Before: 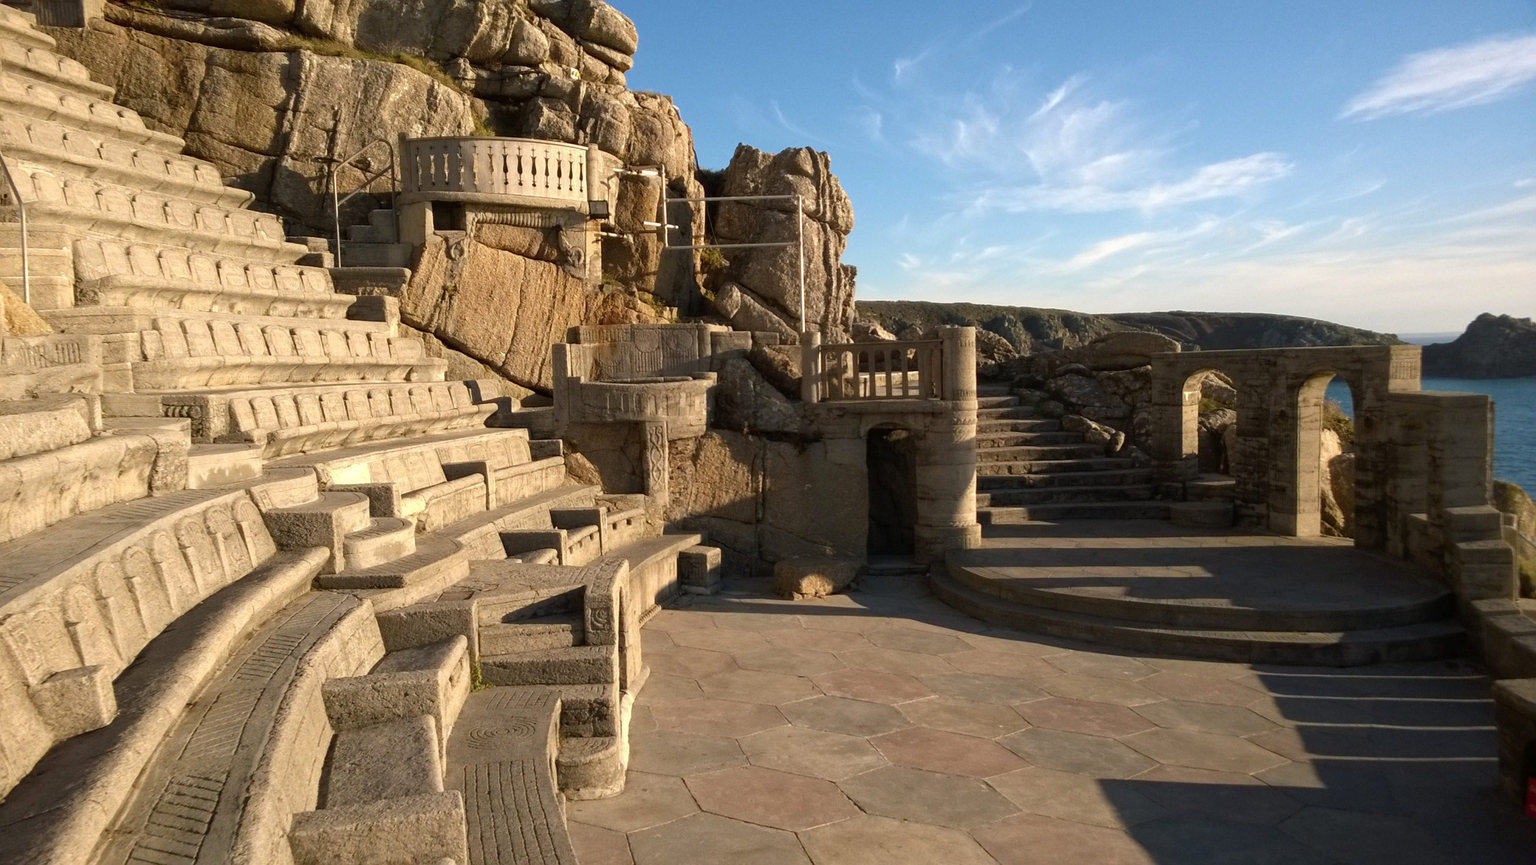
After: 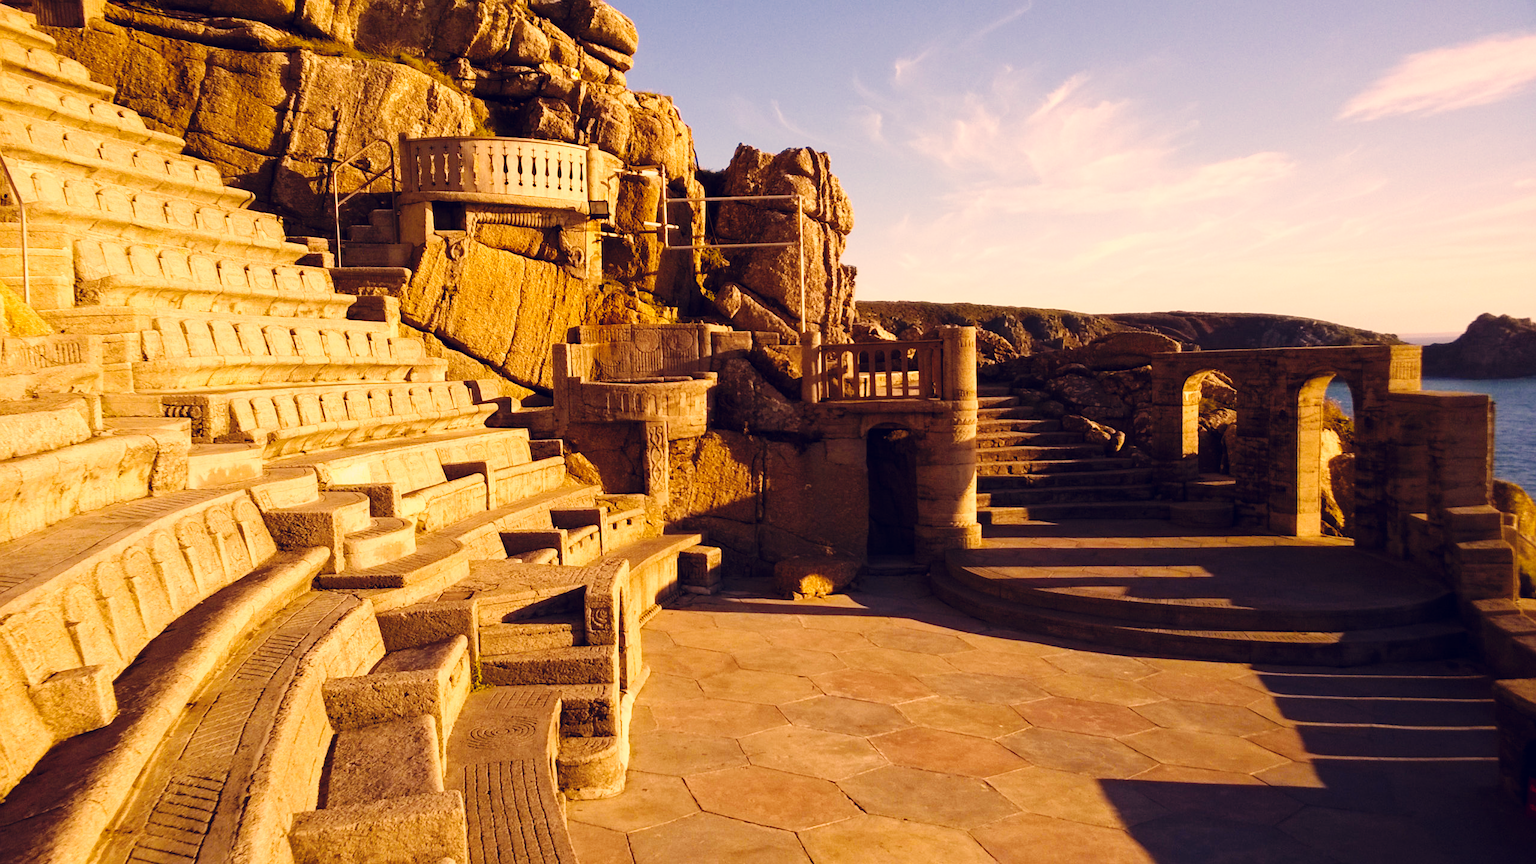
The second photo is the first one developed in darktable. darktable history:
color correction: highlights a* 19.82, highlights b* 27.56, shadows a* 3.34, shadows b* -18.06, saturation 0.722
color balance rgb: power › chroma 1.525%, power › hue 27.27°, highlights gain › chroma 0.995%, highlights gain › hue 29.71°, perceptual saturation grading › global saturation 37.14%, perceptual saturation grading › shadows 36.086%, global vibrance 19.77%
base curve: curves: ch0 [(0, 0) (0.036, 0.025) (0.121, 0.166) (0.206, 0.329) (0.605, 0.79) (1, 1)], preserve colors none
